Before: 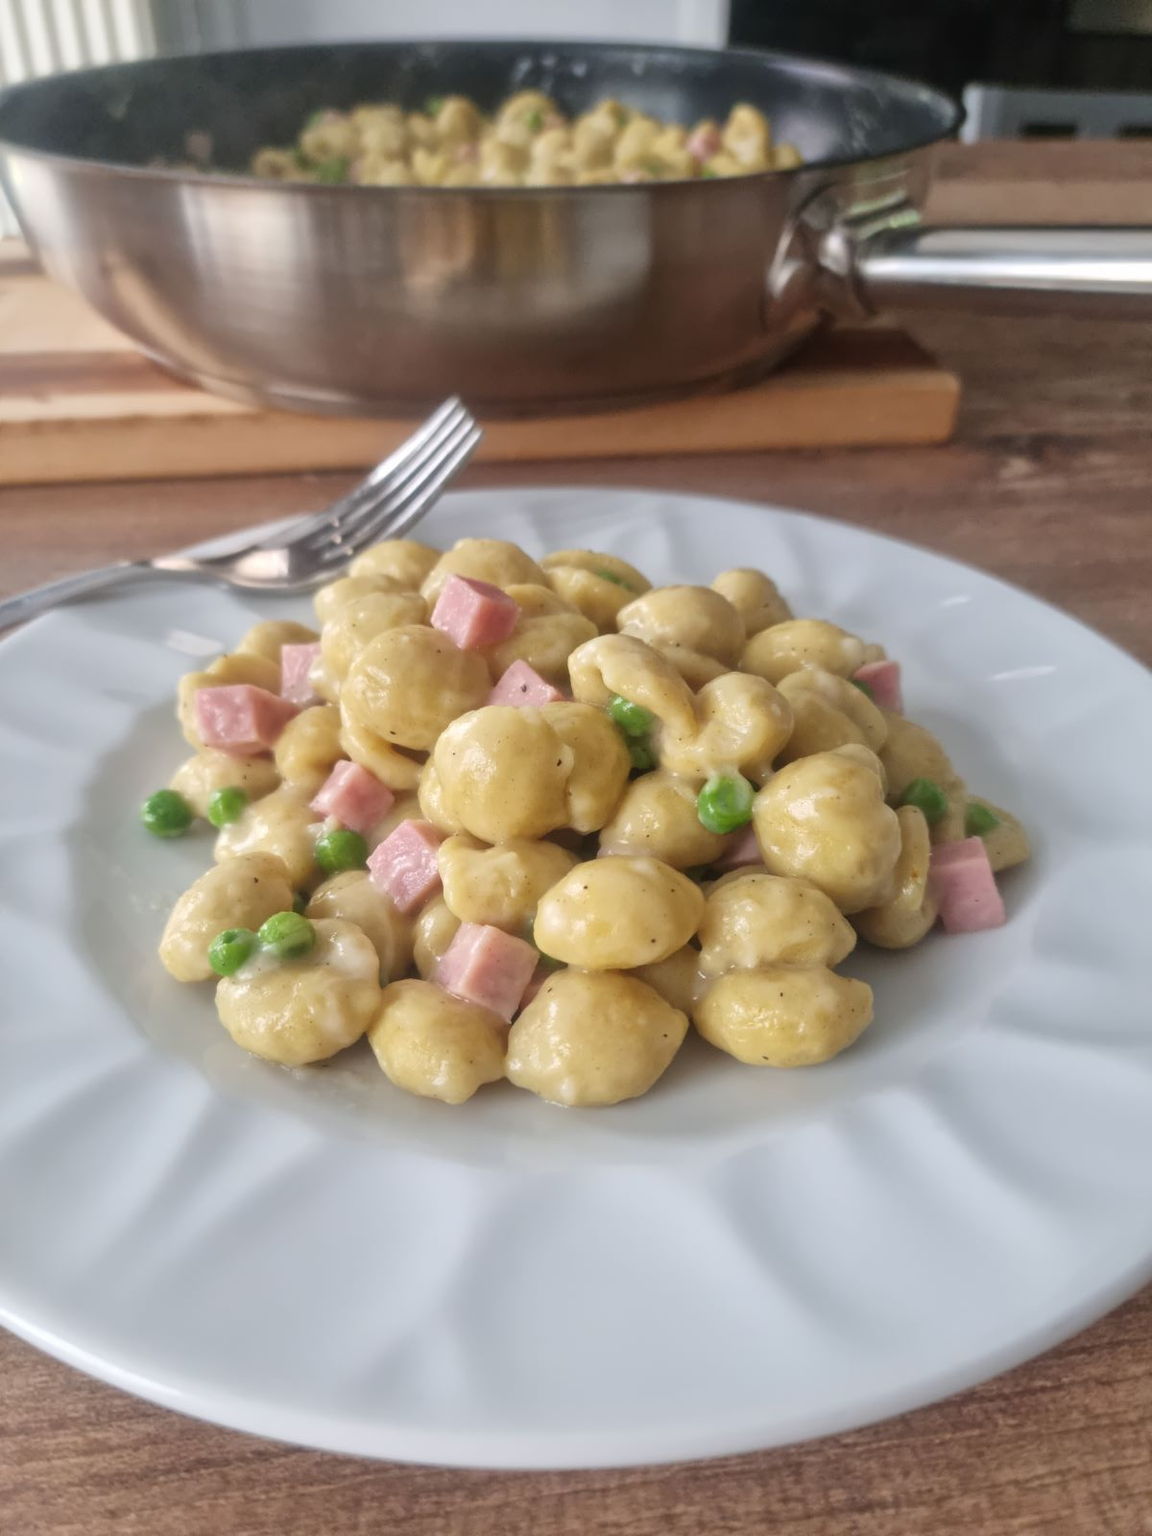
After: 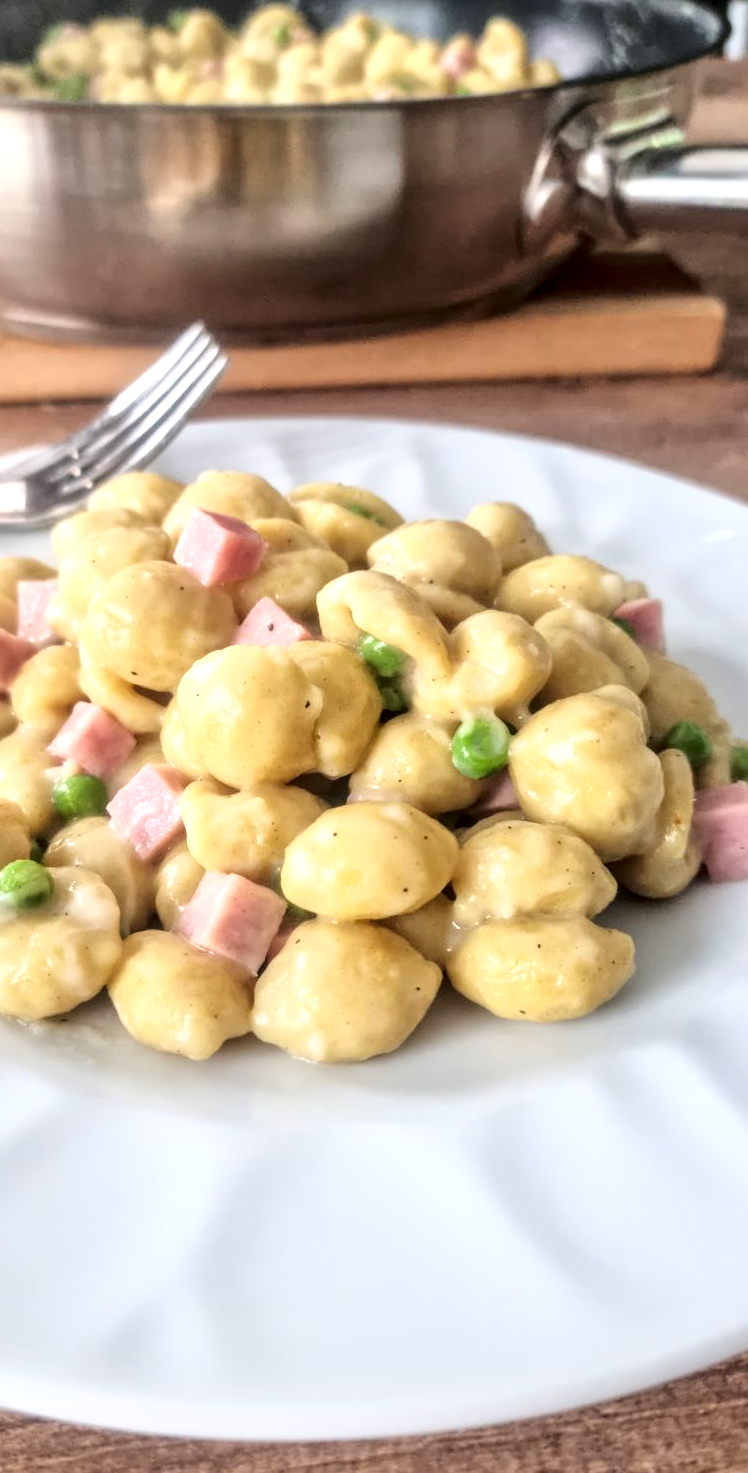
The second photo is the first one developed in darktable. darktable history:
local contrast: detail 150%
crop and rotate: left 22.918%, top 5.629%, right 14.711%, bottom 2.247%
base curve: curves: ch0 [(0, 0) (0.028, 0.03) (0.121, 0.232) (0.46, 0.748) (0.859, 0.968) (1, 1)]
